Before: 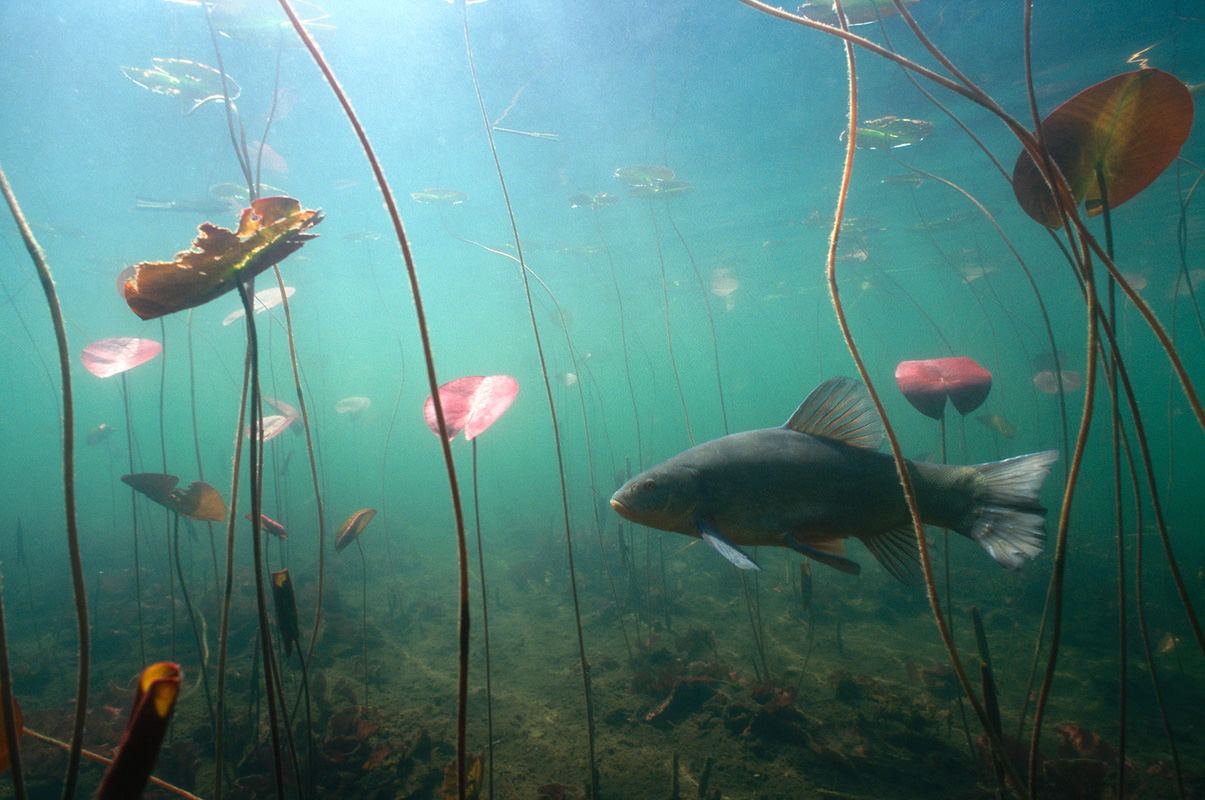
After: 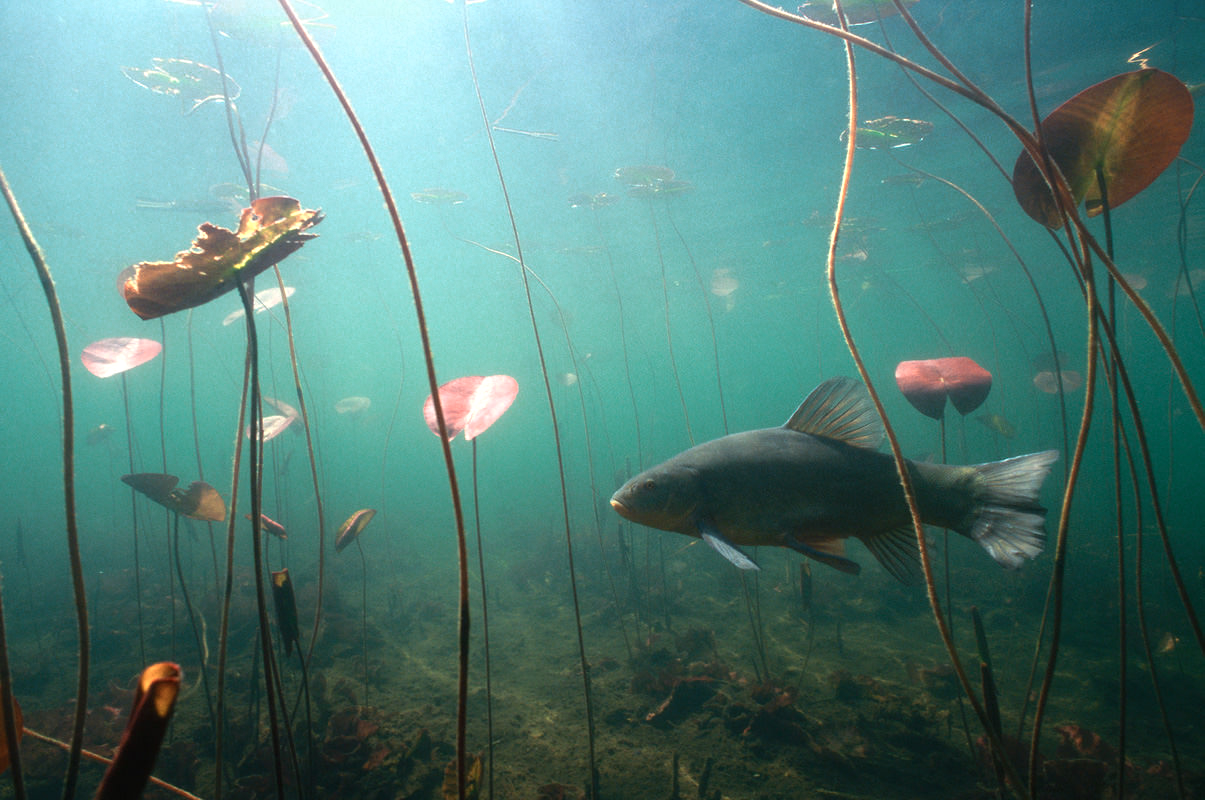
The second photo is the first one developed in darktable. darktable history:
color balance rgb: highlights gain › luminance 6.343%, highlights gain › chroma 1.303%, highlights gain › hue 89.44°, perceptual saturation grading › global saturation 2.684%, global vibrance 20%
color zones: curves: ch0 [(0.018, 0.548) (0.224, 0.64) (0.425, 0.447) (0.675, 0.575) (0.732, 0.579)]; ch1 [(0.066, 0.487) (0.25, 0.5) (0.404, 0.43) (0.75, 0.421) (0.956, 0.421)]; ch2 [(0.044, 0.561) (0.215, 0.465) (0.399, 0.544) (0.465, 0.548) (0.614, 0.447) (0.724, 0.43) (0.882, 0.623) (0.956, 0.632)]
